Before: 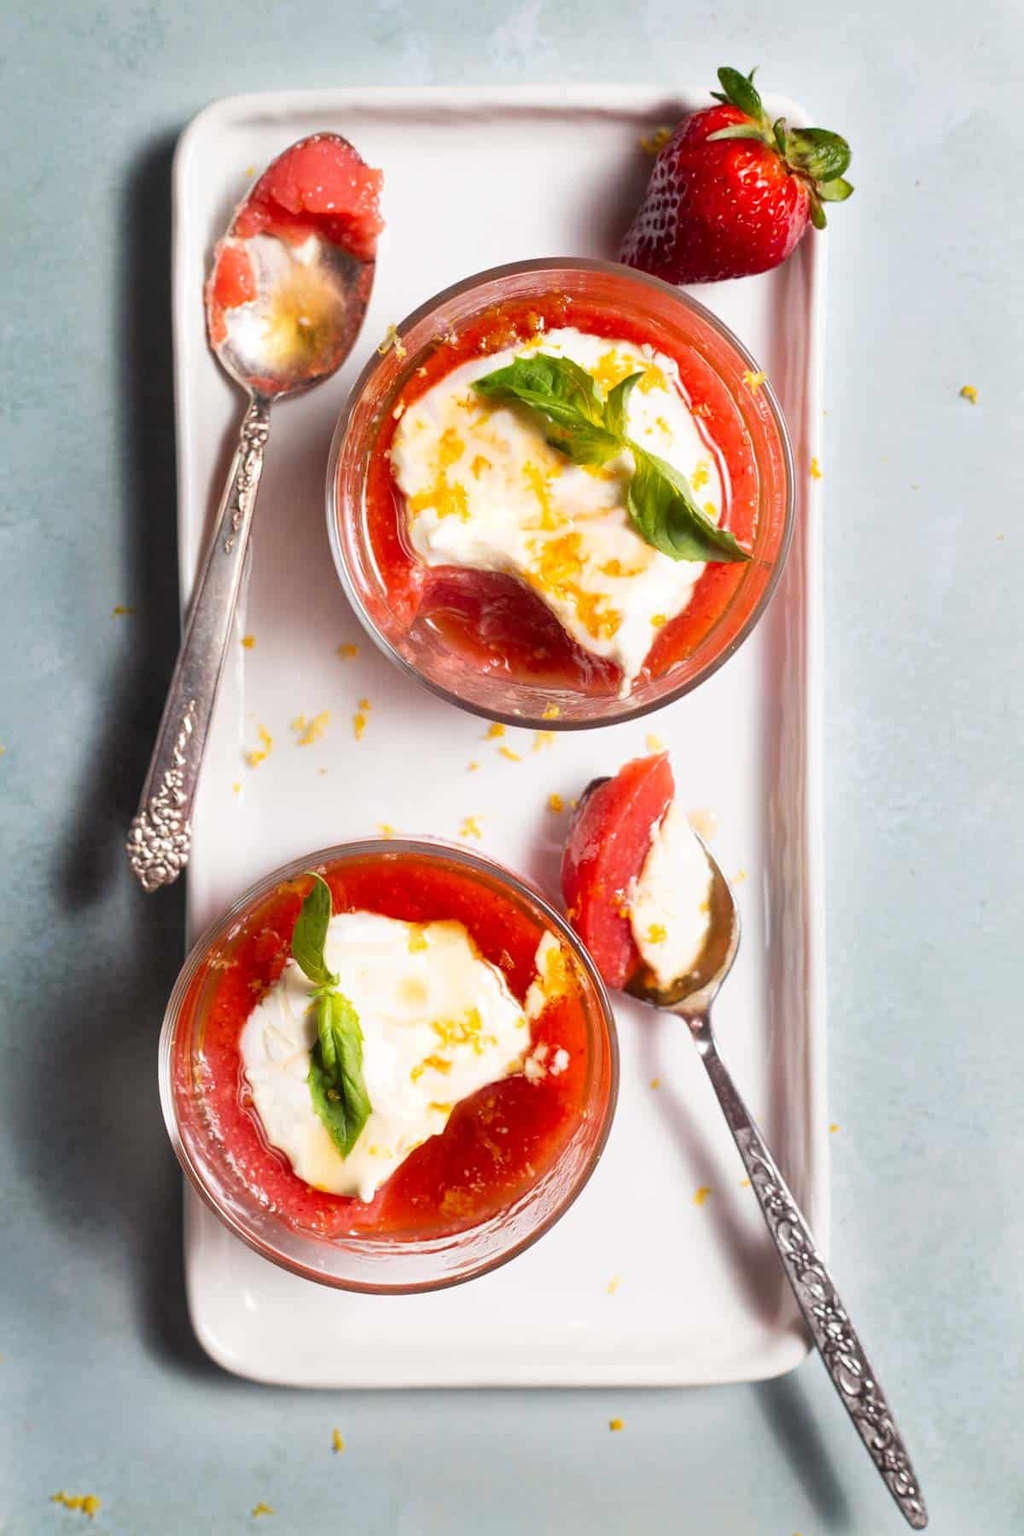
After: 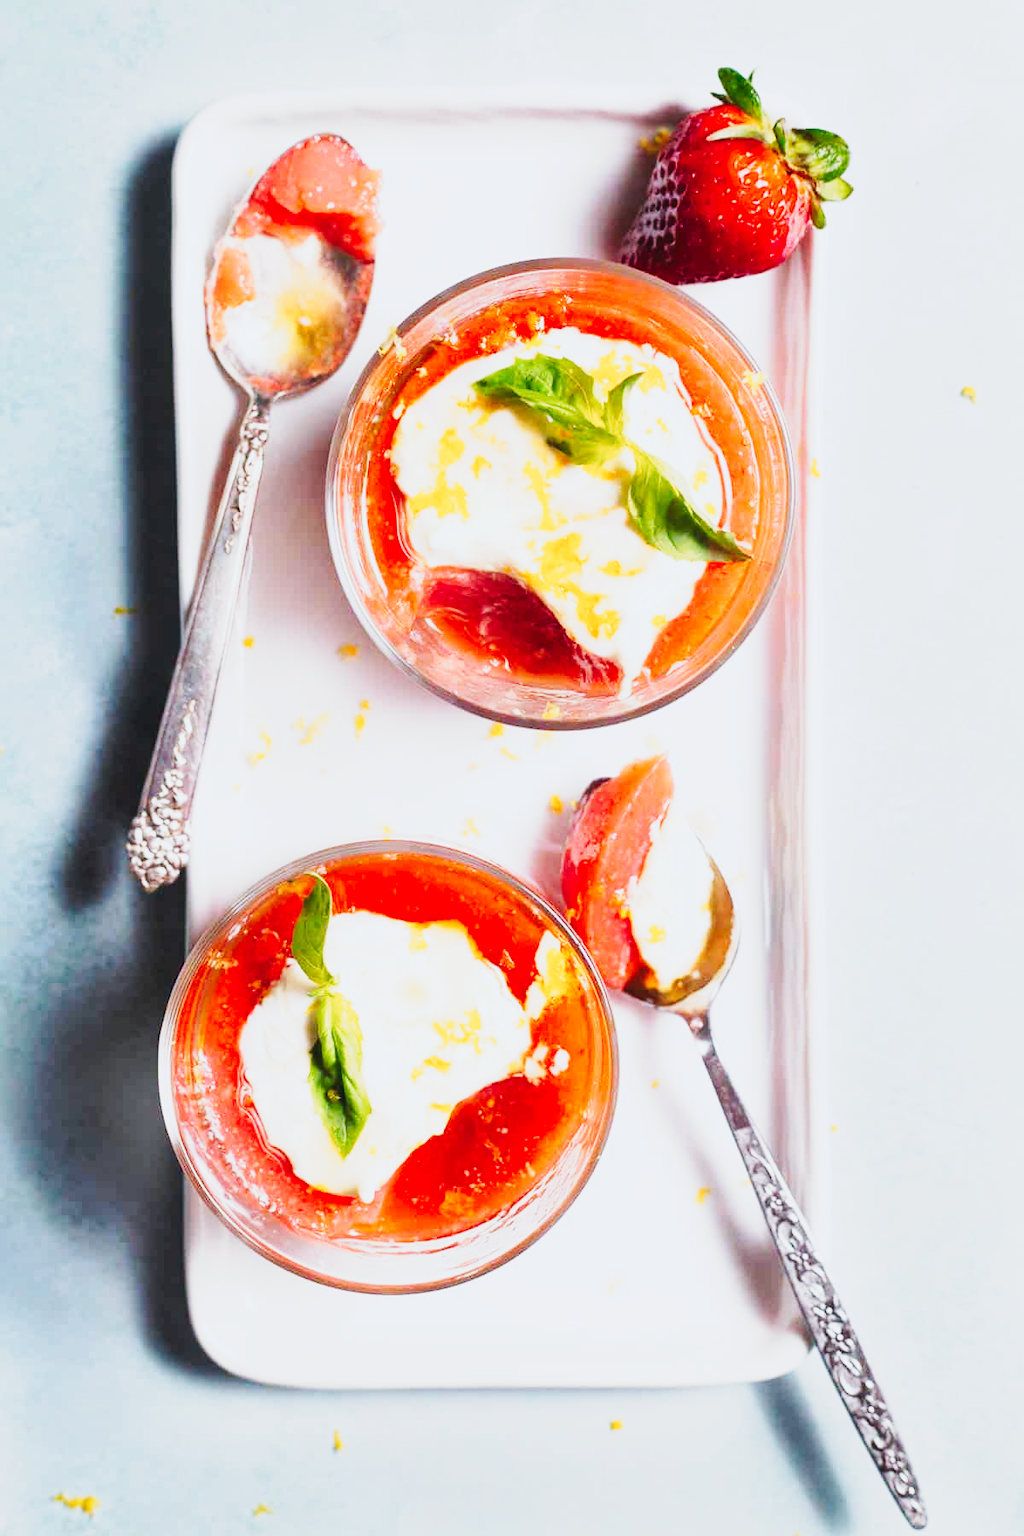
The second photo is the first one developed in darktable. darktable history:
tone curve: curves: ch0 [(0, 0.026) (0.146, 0.158) (0.272, 0.34) (0.434, 0.625) (0.676, 0.871) (0.994, 0.955)], preserve colors none
color calibration: gray › normalize channels true, illuminant custom, x 0.368, y 0.373, temperature 4338.7 K, gamut compression 0.017
